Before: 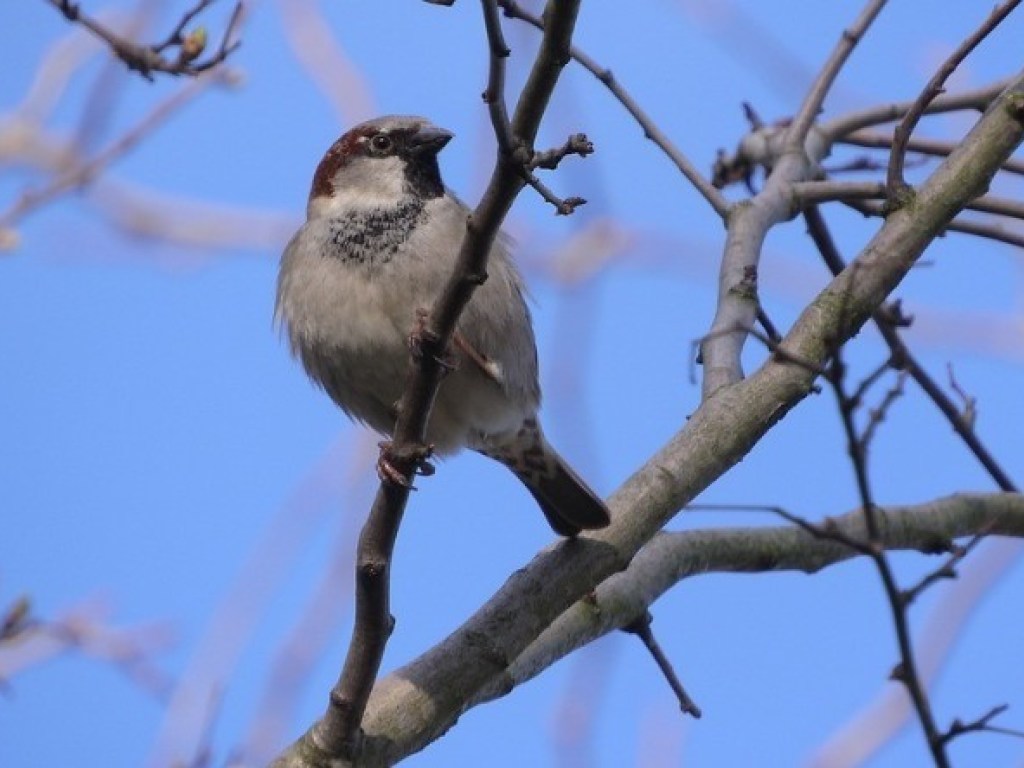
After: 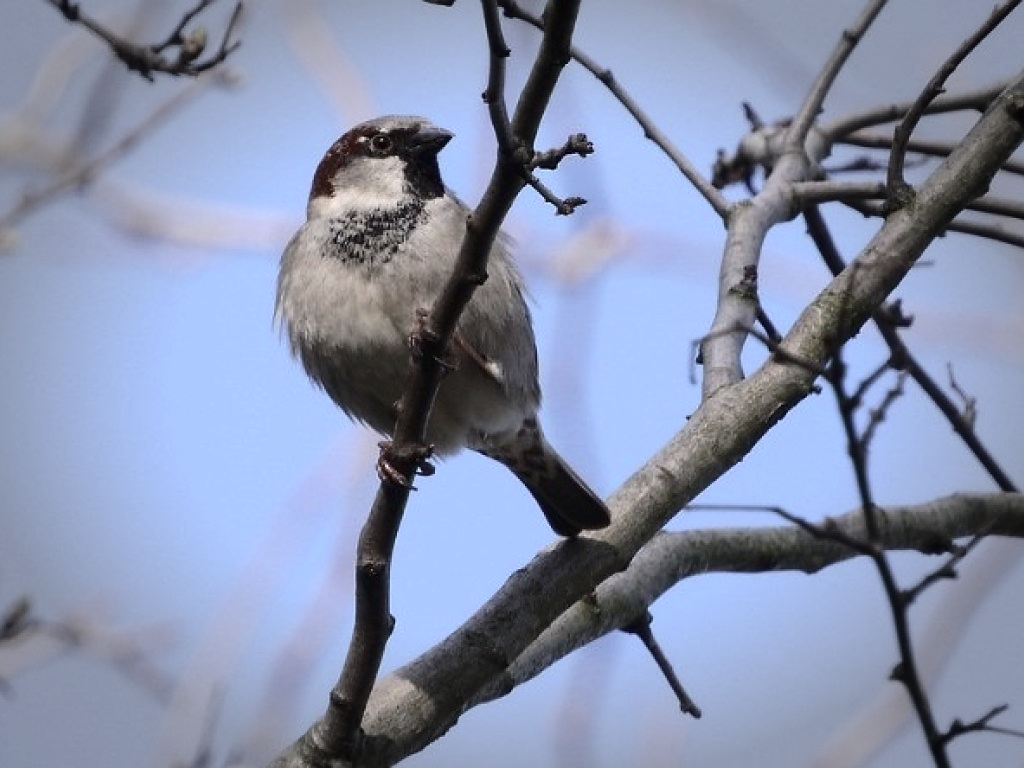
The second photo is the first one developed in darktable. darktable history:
contrast brightness saturation: contrast 0.249, saturation -0.306
exposure: exposure 0.224 EV, compensate highlight preservation false
sharpen: radius 1.51, amount 0.36, threshold 1.633
vignetting: fall-off start 66.49%, fall-off radius 39.58%, automatic ratio true, width/height ratio 0.663
